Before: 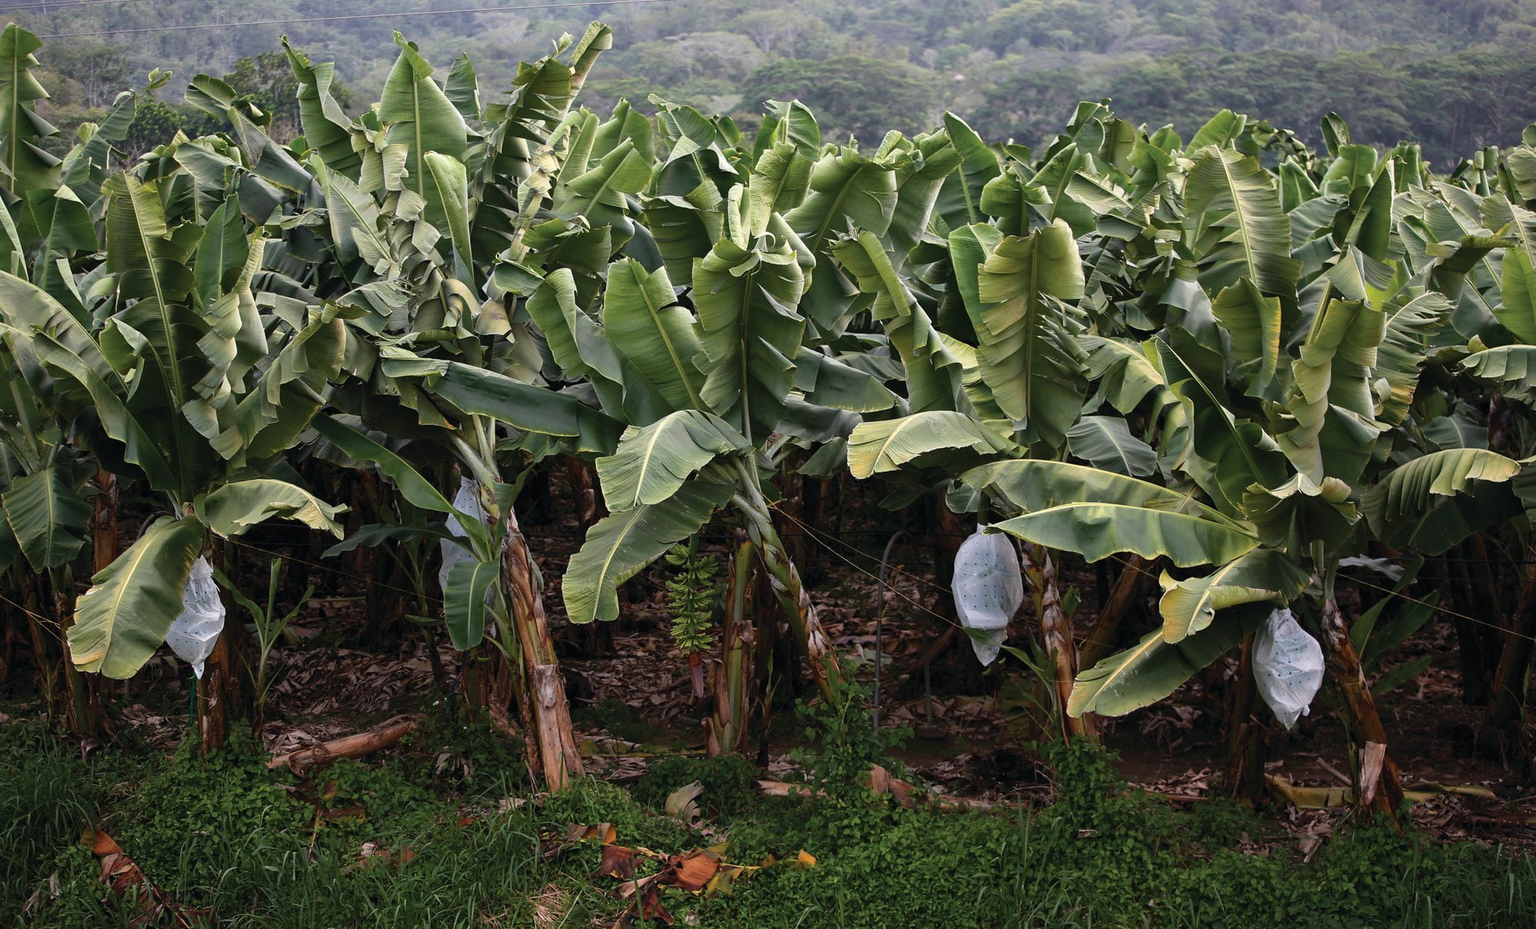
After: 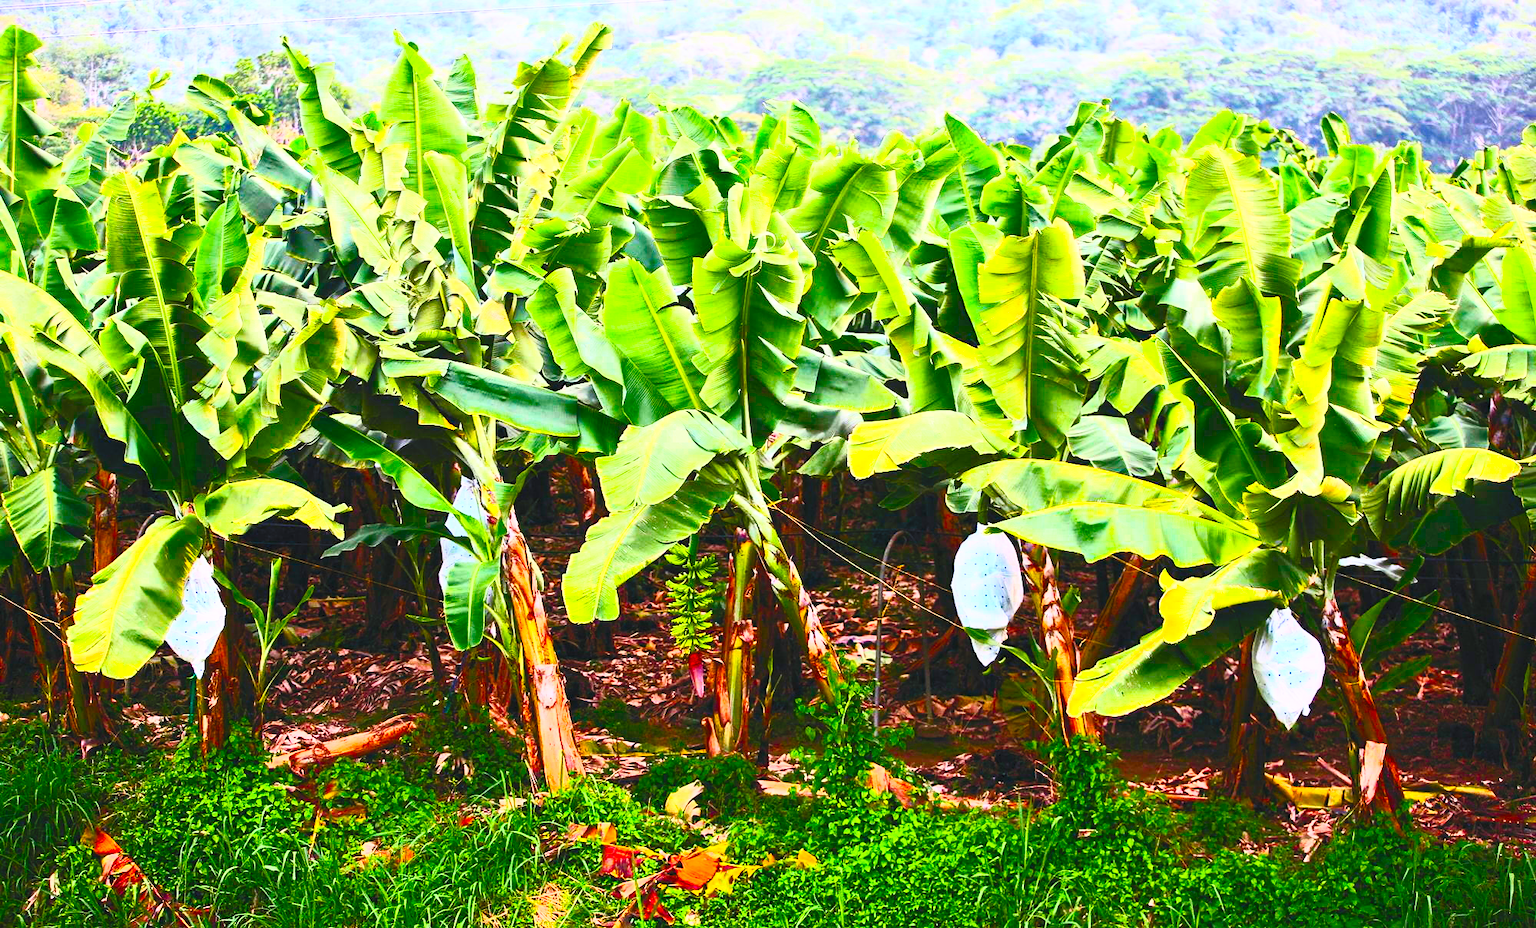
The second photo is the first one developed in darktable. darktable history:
color balance rgb: perceptual saturation grading › global saturation 20%, perceptual saturation grading › highlights -25%, perceptual saturation grading › shadows 50.52%, global vibrance 40.24%
contrast brightness saturation: contrast 1, brightness 1, saturation 1
tone equalizer: -7 EV 0.15 EV, -6 EV 0.6 EV, -5 EV 1.15 EV, -4 EV 1.33 EV, -3 EV 1.15 EV, -2 EV 0.6 EV, -1 EV 0.15 EV, mask exposure compensation -0.5 EV
